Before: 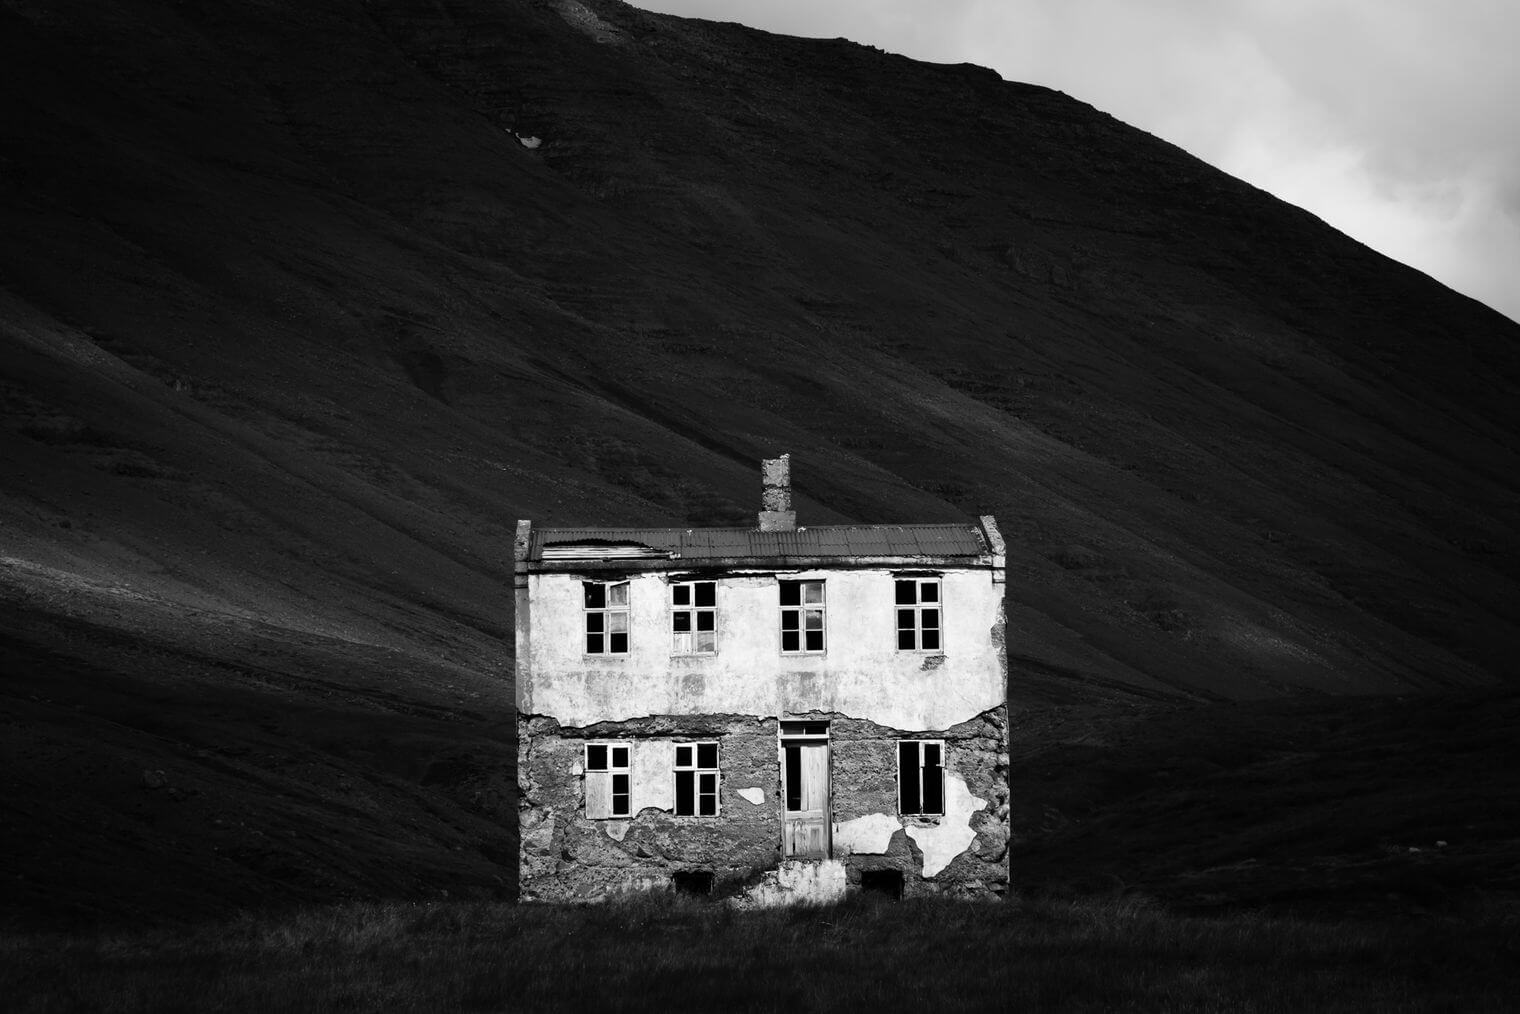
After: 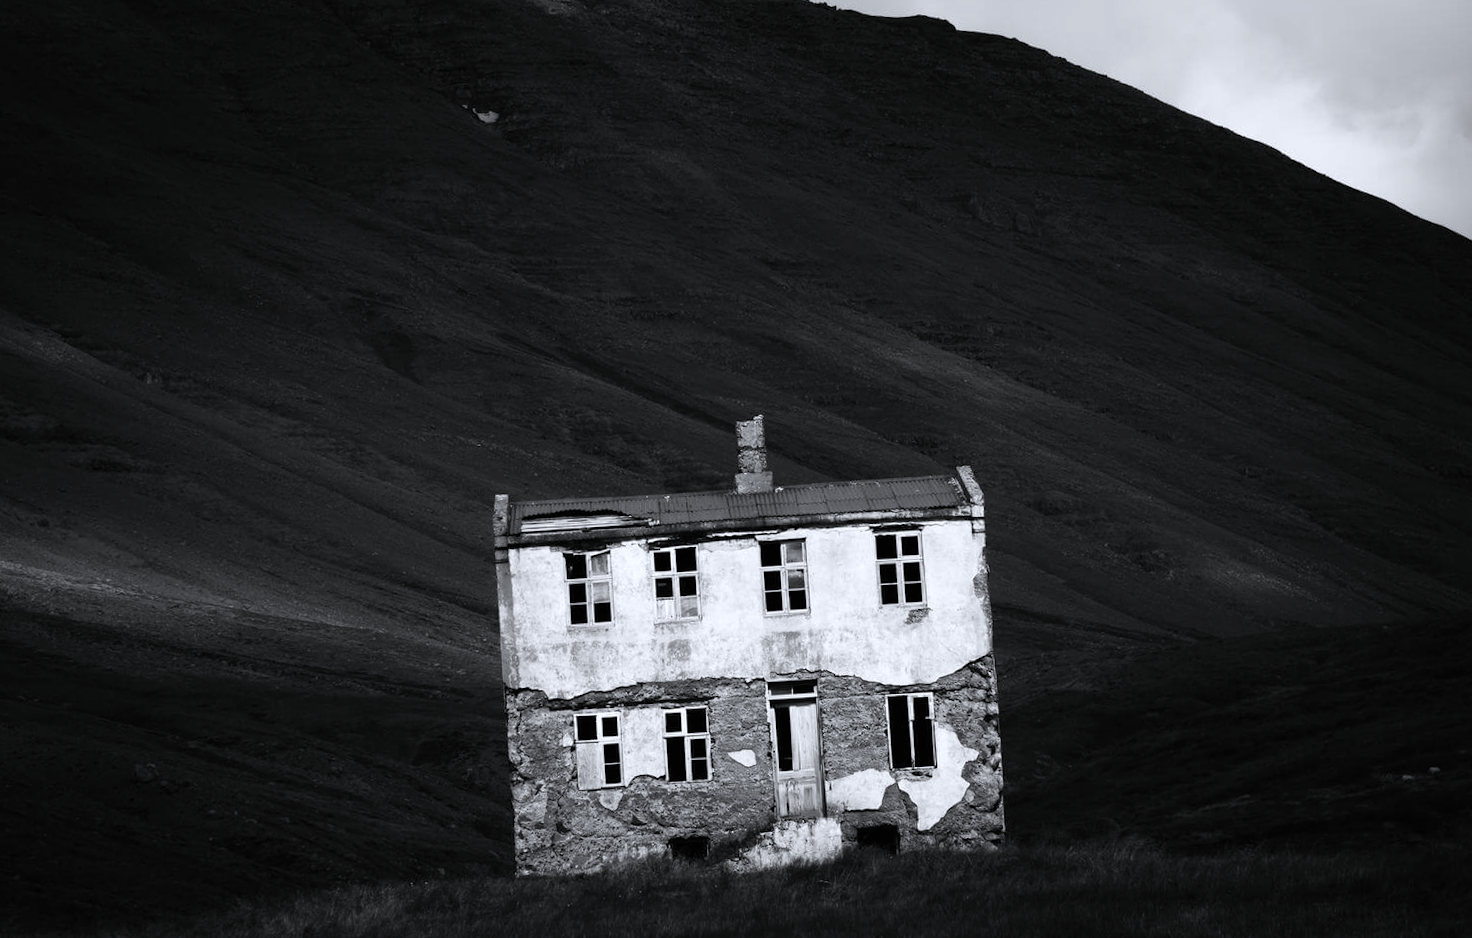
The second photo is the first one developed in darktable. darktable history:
exposure: black level correction 0, compensate exposure bias true, compensate highlight preservation false
white balance: red 0.983, blue 1.036
color zones: curves: ch0 [(0.004, 0.305) (0.261, 0.623) (0.389, 0.399) (0.708, 0.571) (0.947, 0.34)]; ch1 [(0.025, 0.645) (0.229, 0.584) (0.326, 0.551) (0.484, 0.262) (0.757, 0.643)]
rotate and perspective: rotation -3°, crop left 0.031, crop right 0.968, crop top 0.07, crop bottom 0.93
